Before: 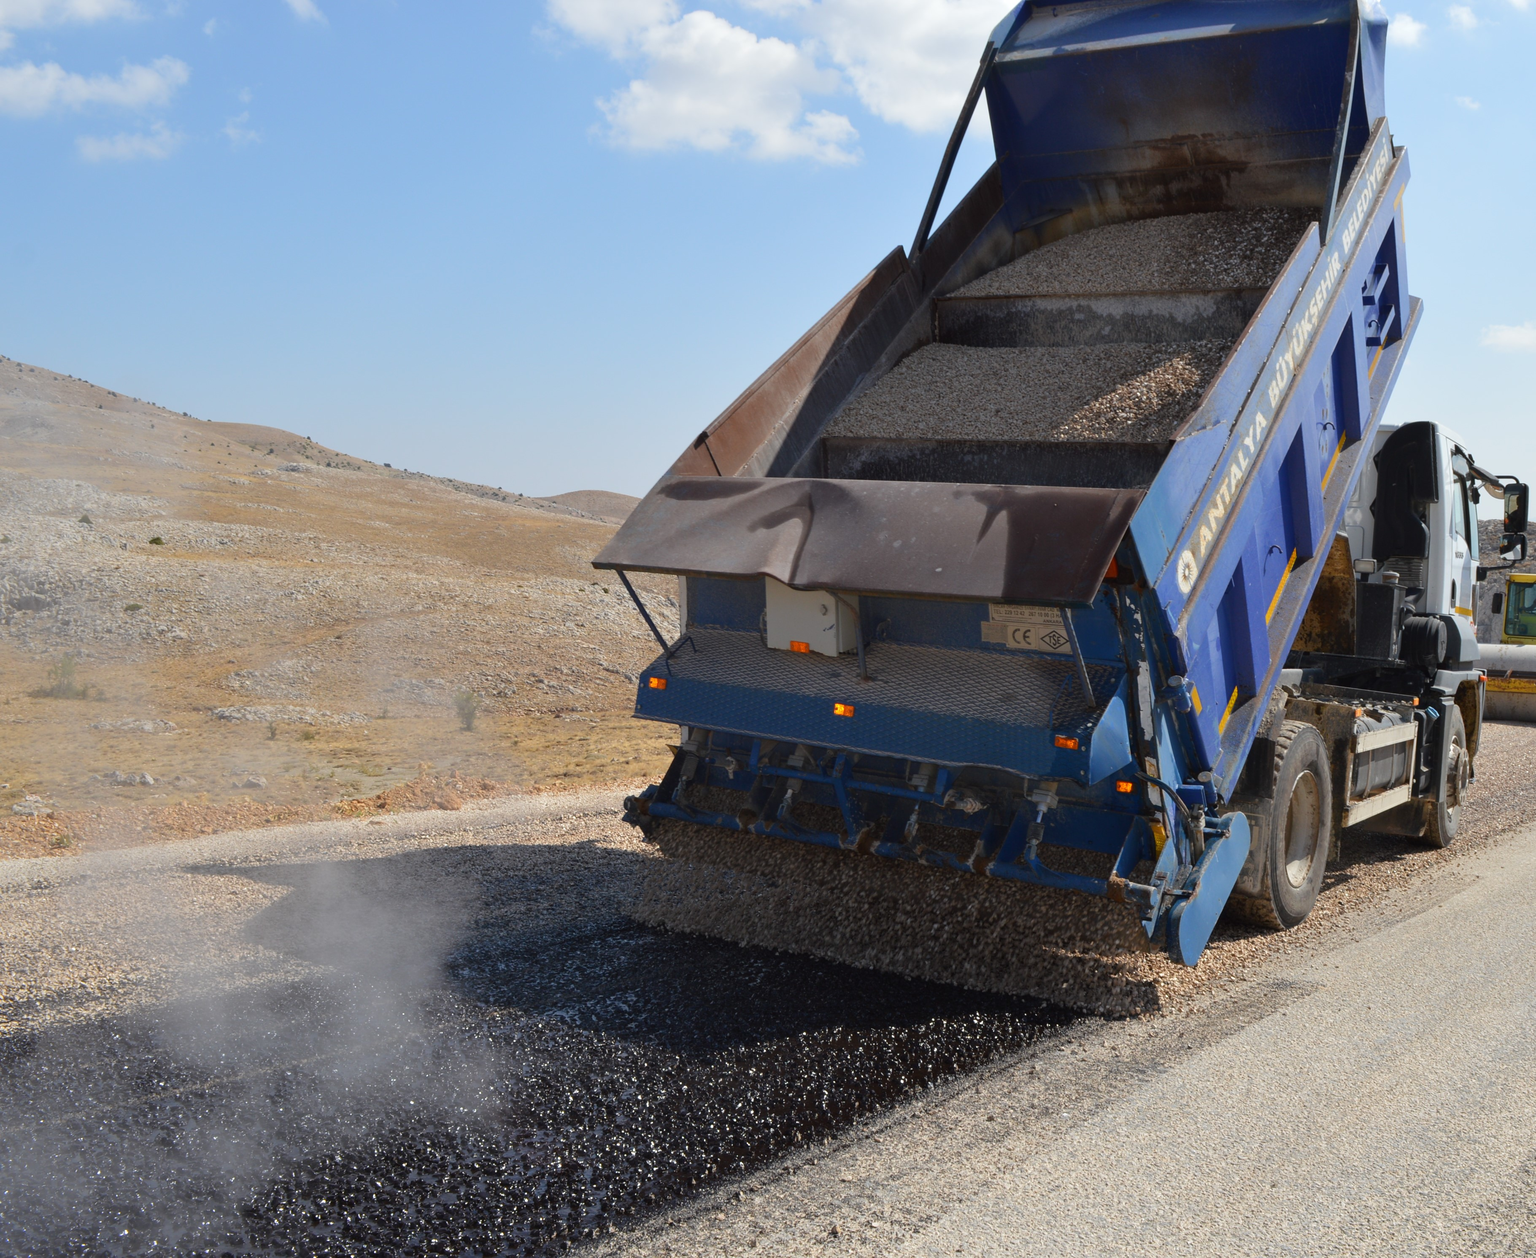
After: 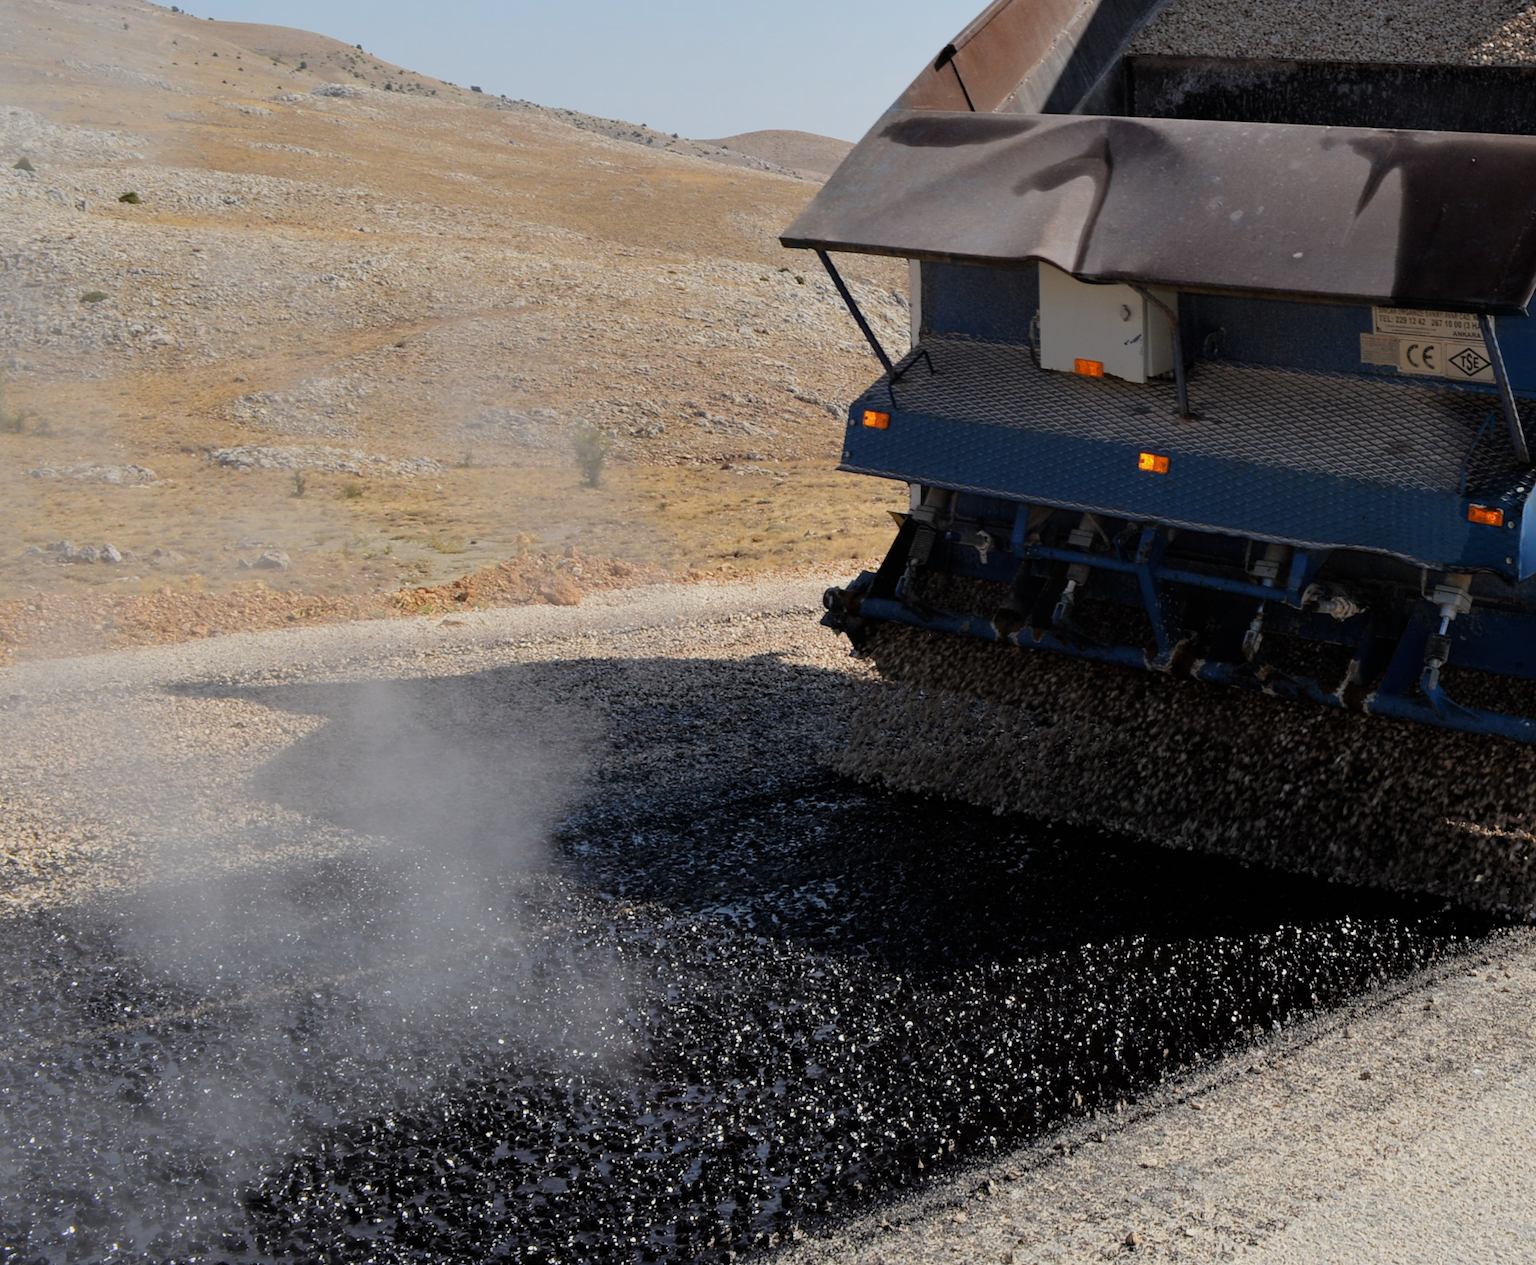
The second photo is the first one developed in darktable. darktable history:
crop and rotate: angle -0.697°, left 3.953%, top 31.644%, right 28.111%
haze removal: strength 0.009, distance 0.244, adaptive false
filmic rgb: black relative exposure -8 EV, white relative exposure 4.06 EV, threshold 3.05 EV, hardness 4.2, latitude 49.45%, contrast 1.1, enable highlight reconstruction true
